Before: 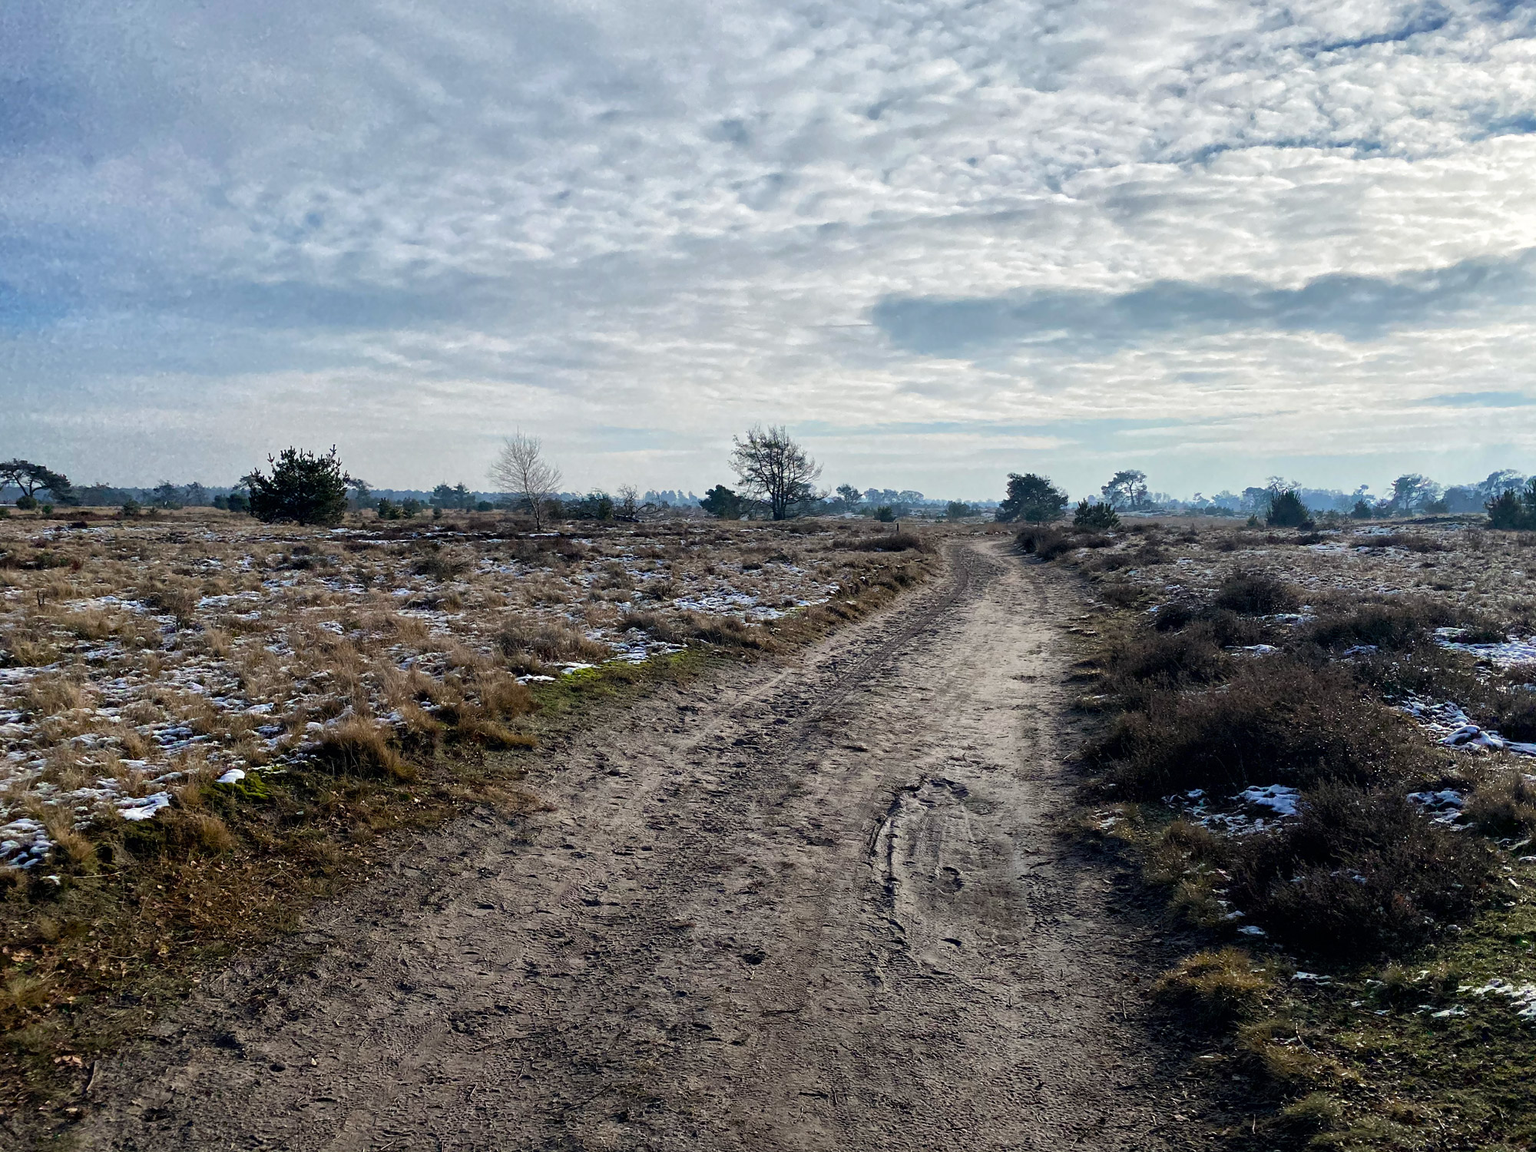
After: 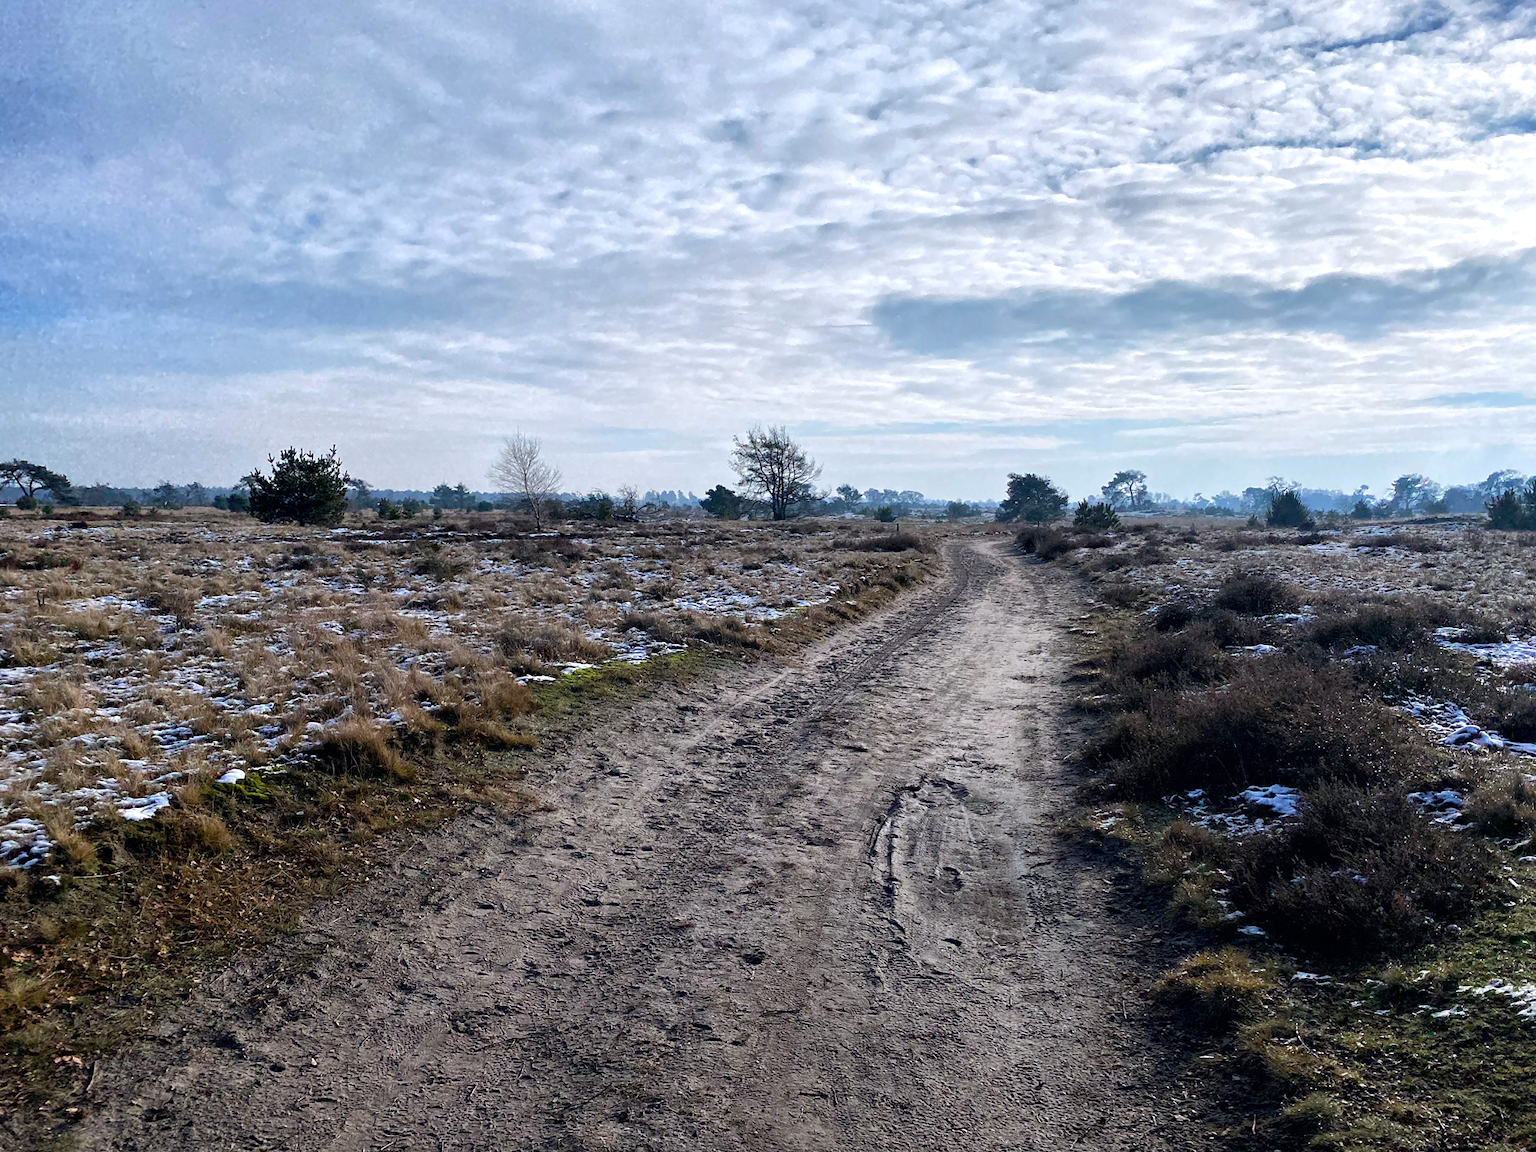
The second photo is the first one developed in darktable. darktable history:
exposure: exposure 0.2 EV, compensate highlight preservation false
color calibration: illuminant as shot in camera, x 0.358, y 0.373, temperature 4628.91 K
